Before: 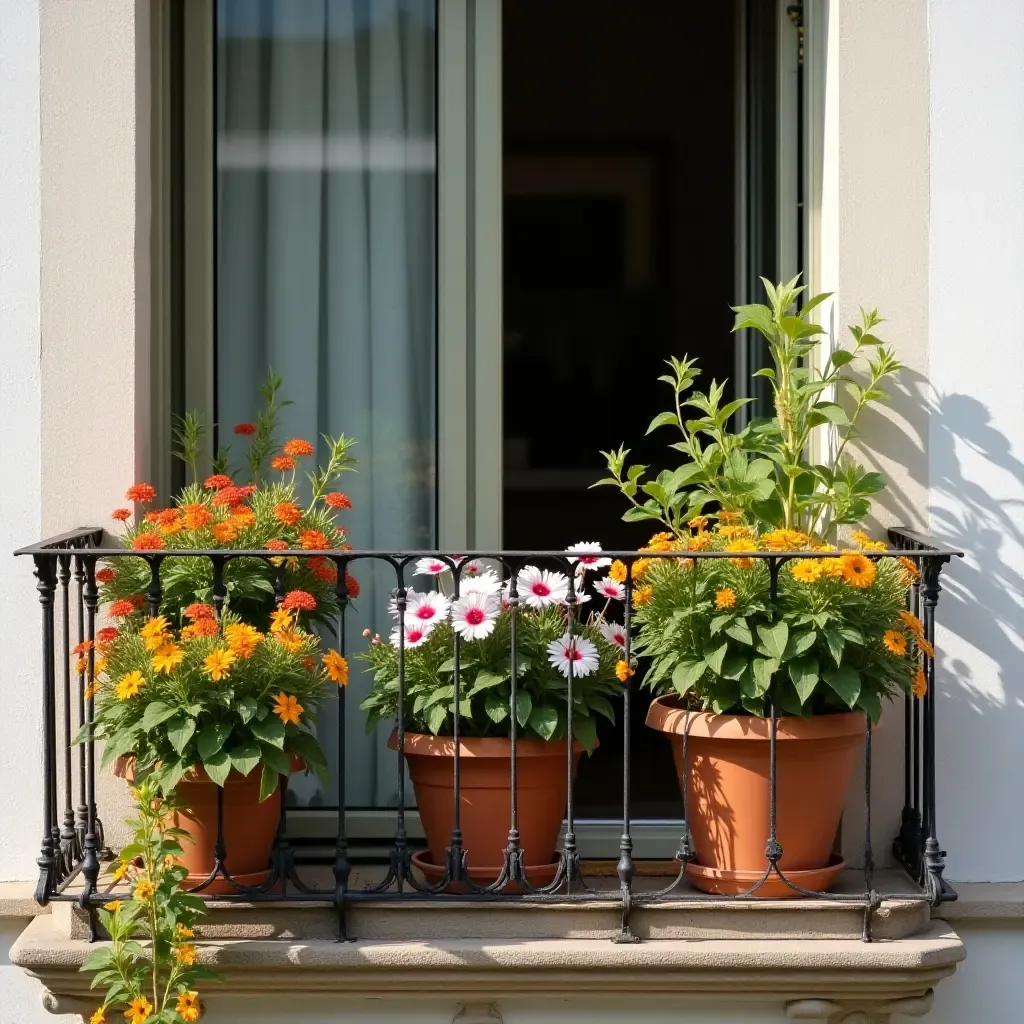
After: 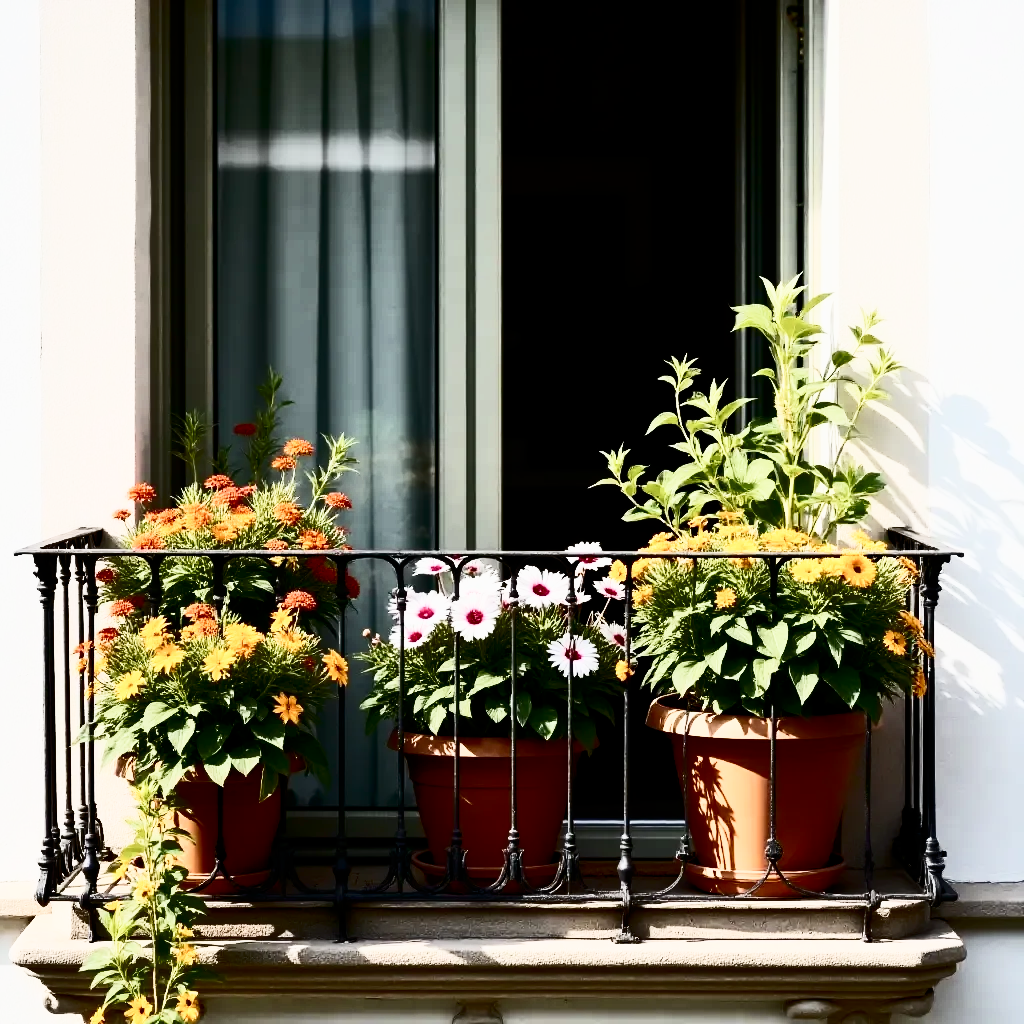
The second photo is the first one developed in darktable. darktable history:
contrast brightness saturation: contrast 0.939, brightness 0.193
filmic rgb: black relative exposure -7.65 EV, white relative exposure 4.56 EV, threshold 2.98 EV, hardness 3.61, preserve chrominance no, color science v4 (2020), contrast in shadows soft, contrast in highlights soft, enable highlight reconstruction true
